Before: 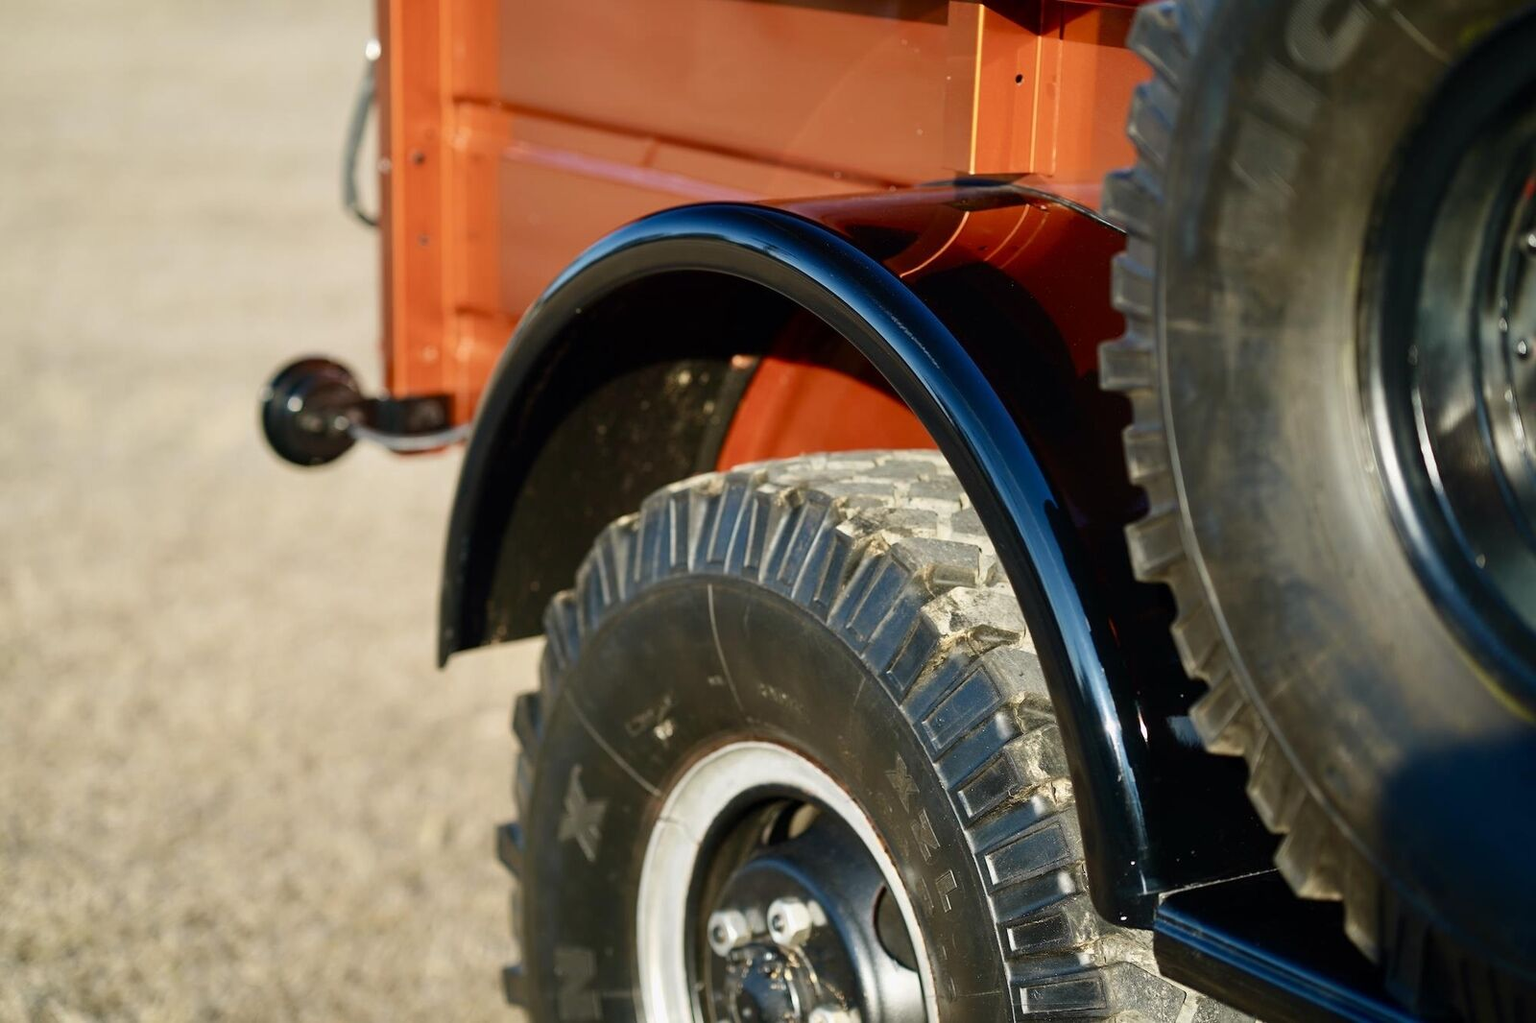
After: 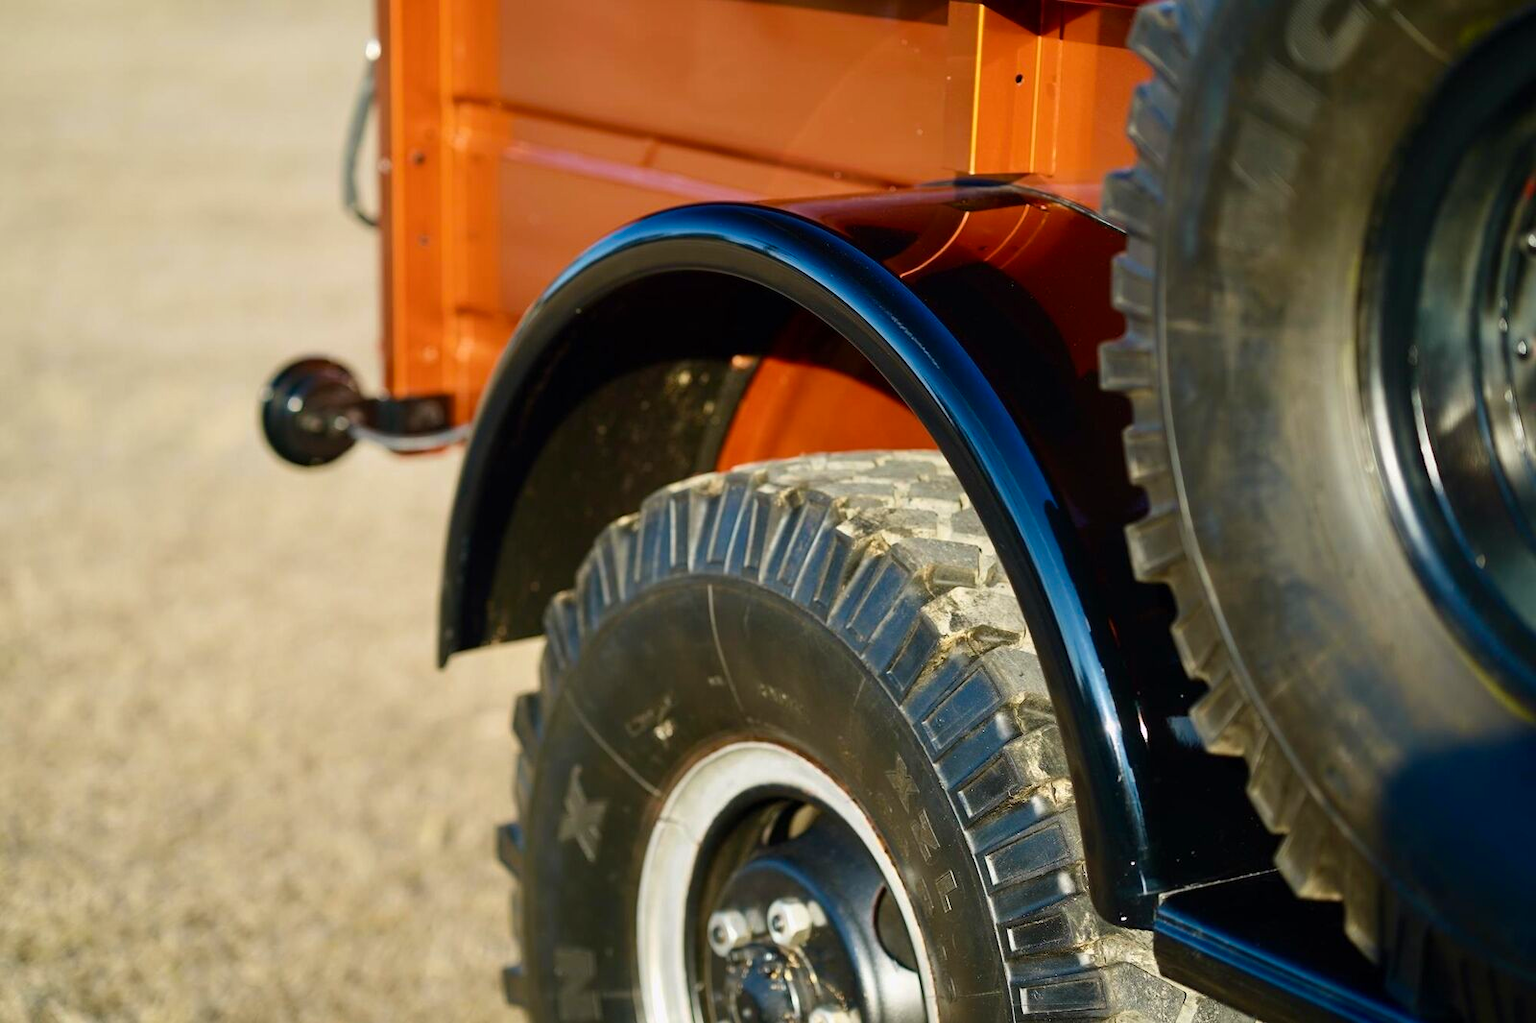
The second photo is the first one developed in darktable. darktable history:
color balance rgb: perceptual saturation grading › global saturation 0.803%, global vibrance 42.596%
